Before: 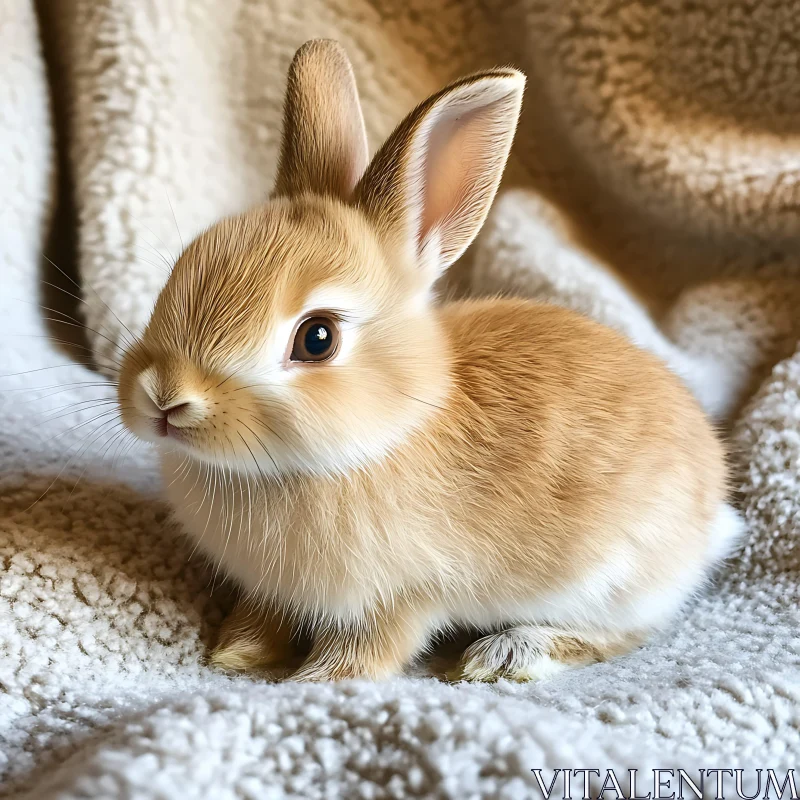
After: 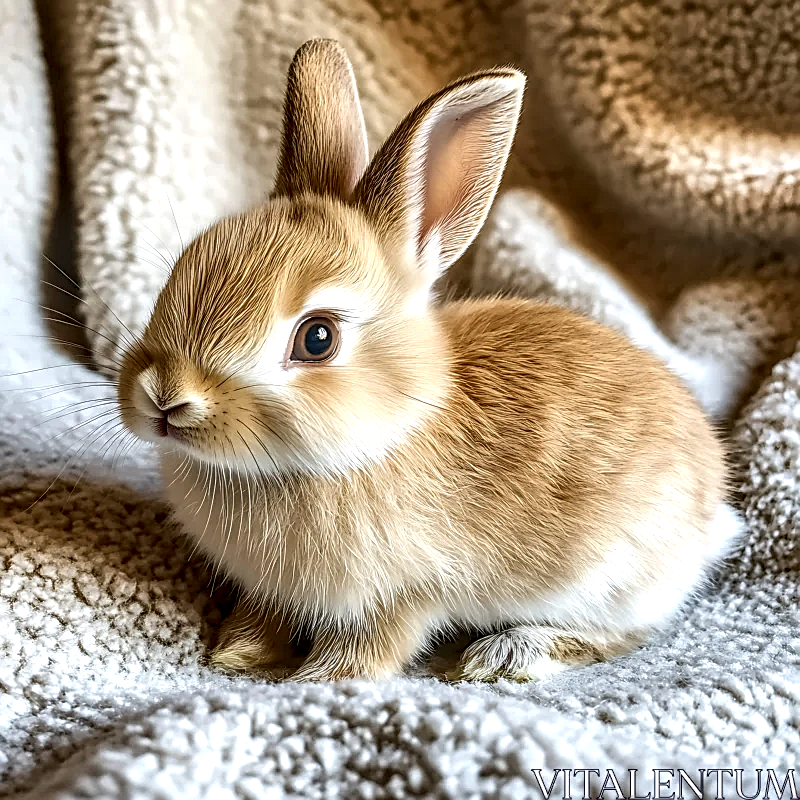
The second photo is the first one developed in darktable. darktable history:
sharpen: on, module defaults
local contrast: highlights 0%, shadows 0%, detail 182%
